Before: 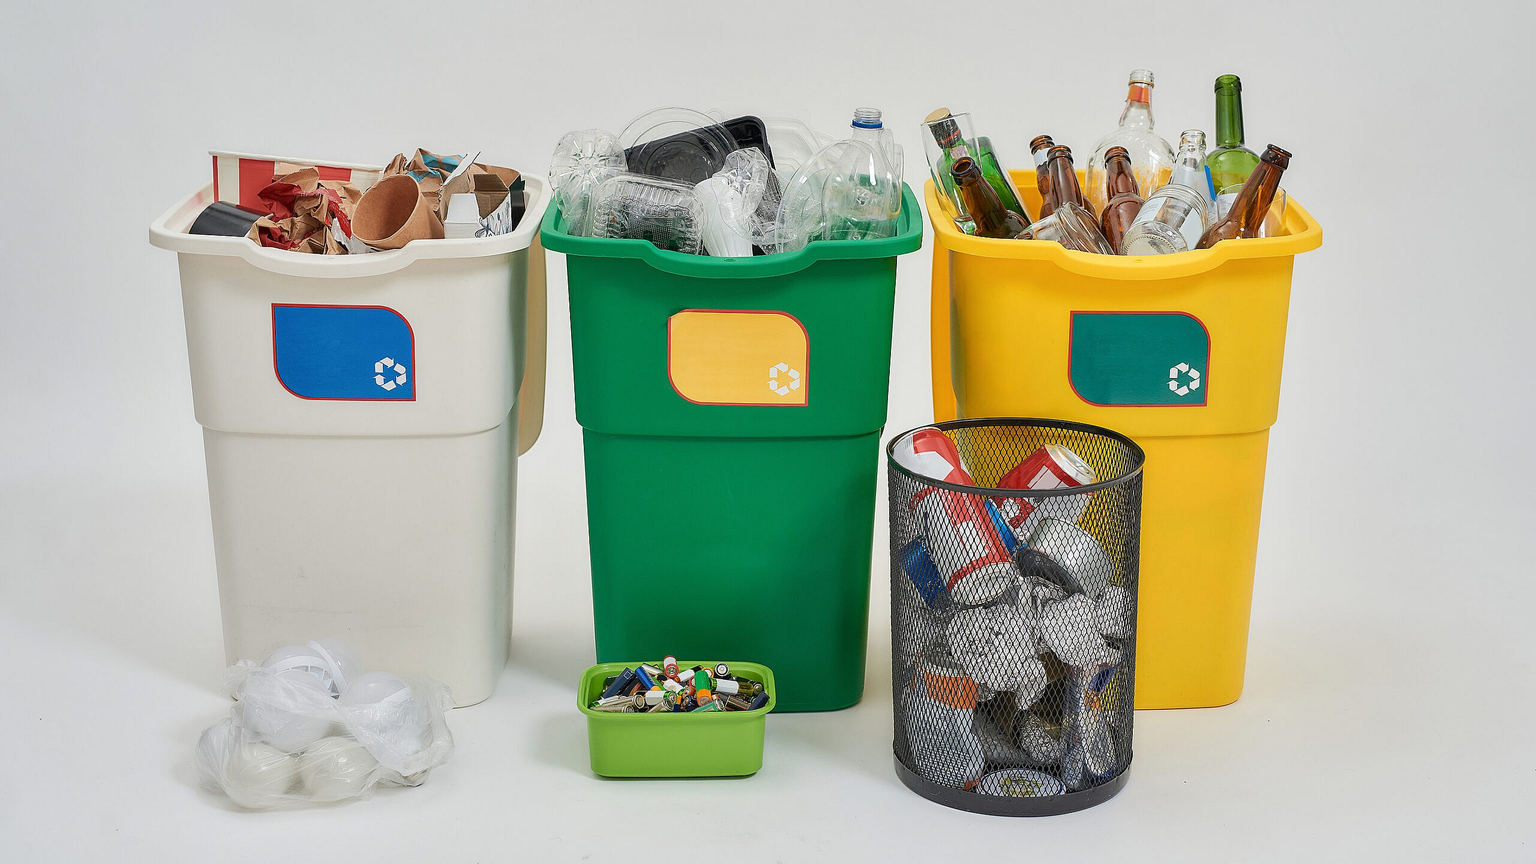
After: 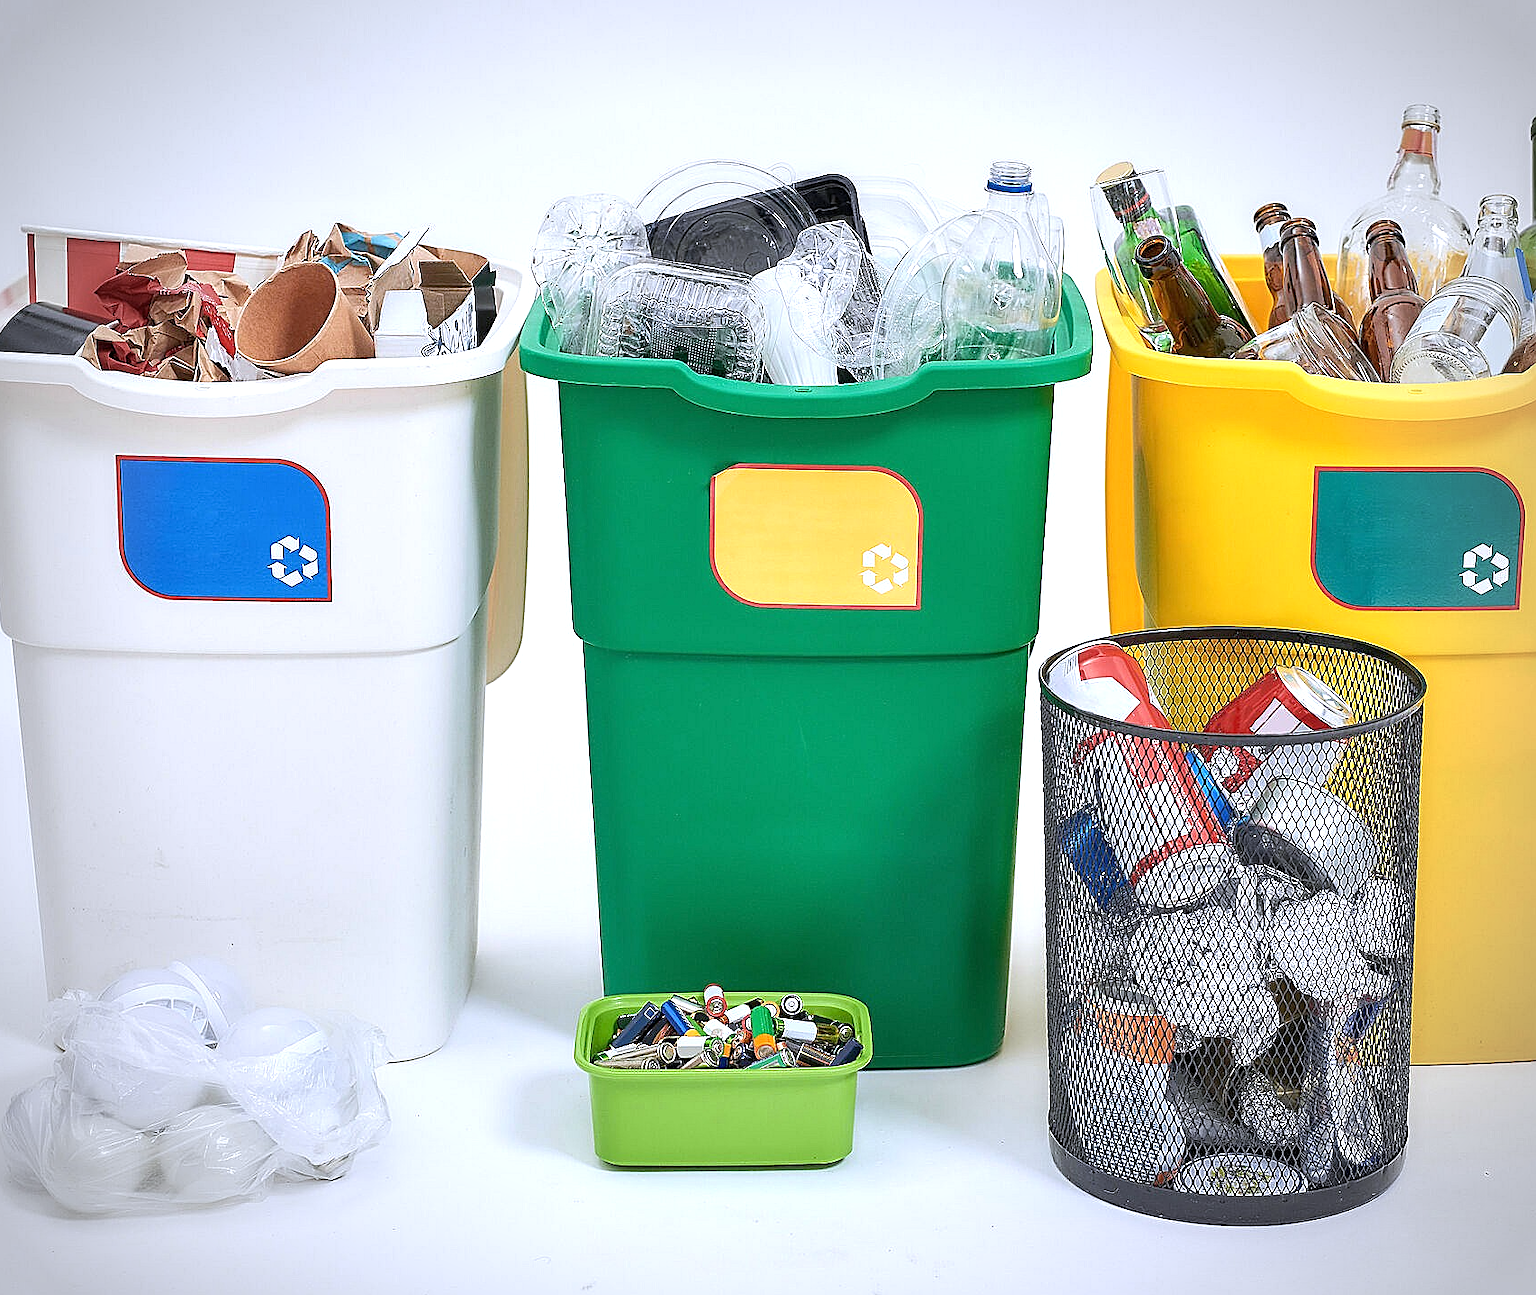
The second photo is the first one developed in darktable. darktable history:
exposure: exposure 0.6 EV, compensate highlight preservation false
white balance: red 0.967, blue 1.119, emerald 0.756
crop and rotate: left 12.673%, right 20.66%
vignetting: width/height ratio 1.094
sharpen: on, module defaults
